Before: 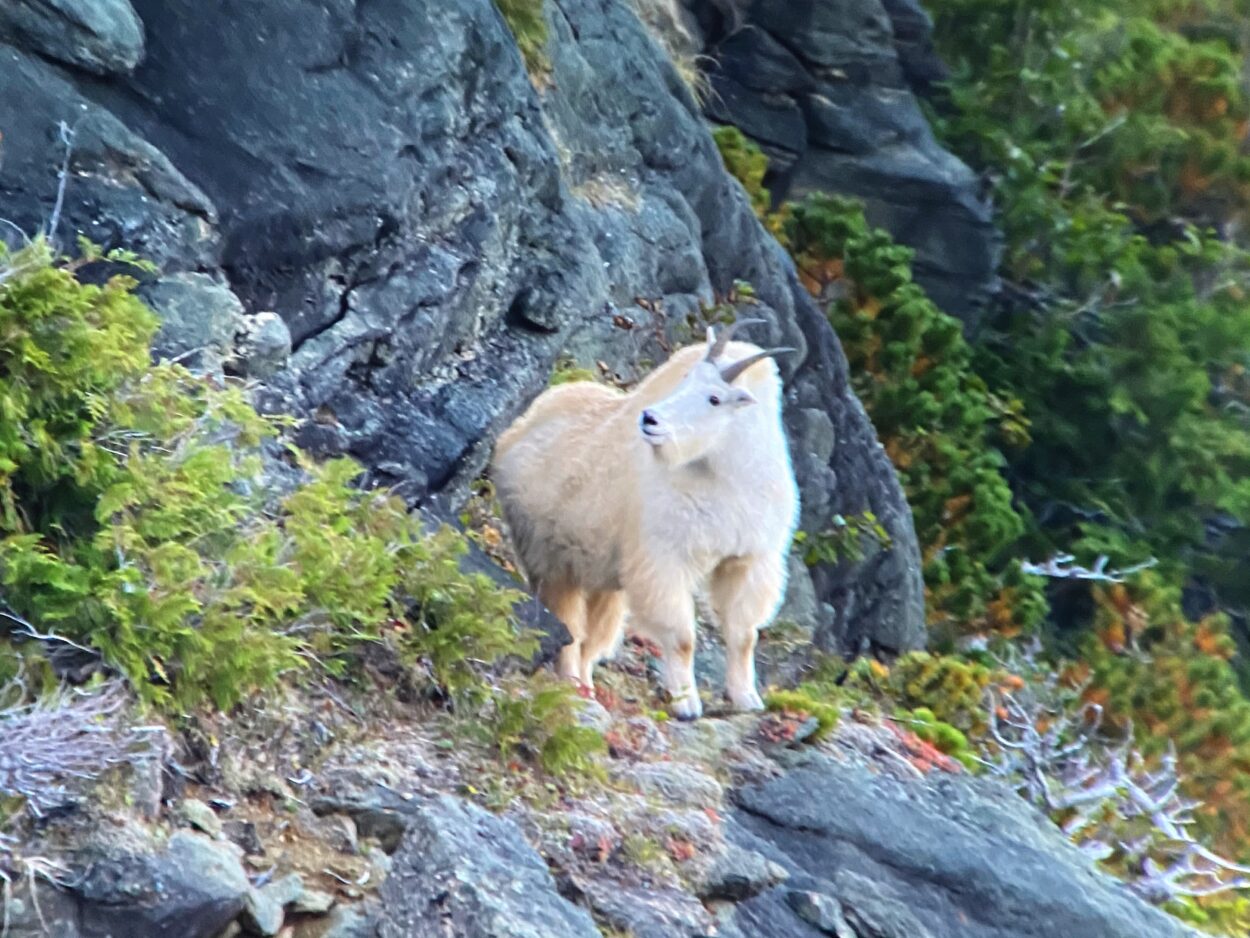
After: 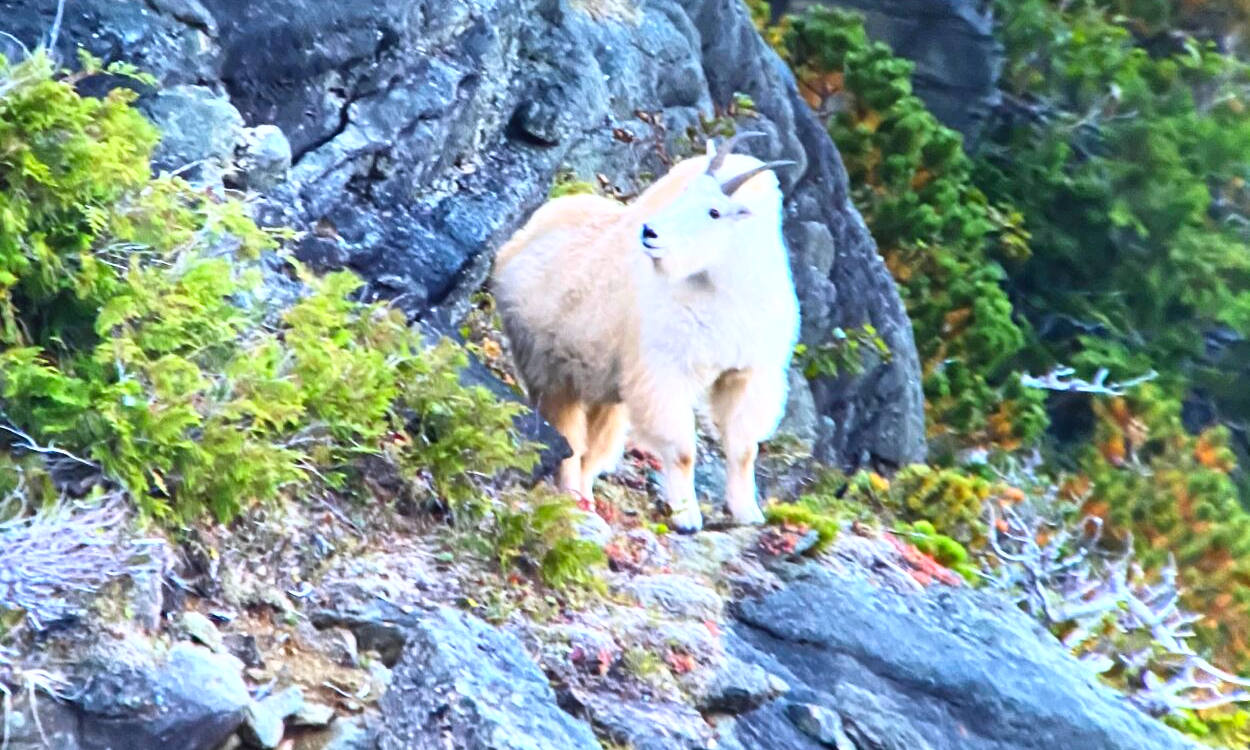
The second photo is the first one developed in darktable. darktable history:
crop and rotate: top 19.998%
contrast brightness saturation: saturation 0.18
white balance: red 0.984, blue 1.059
shadows and highlights: low approximation 0.01, soften with gaussian
base curve: curves: ch0 [(0, 0) (0.557, 0.834) (1, 1)]
levels: levels [0, 0.492, 0.984]
